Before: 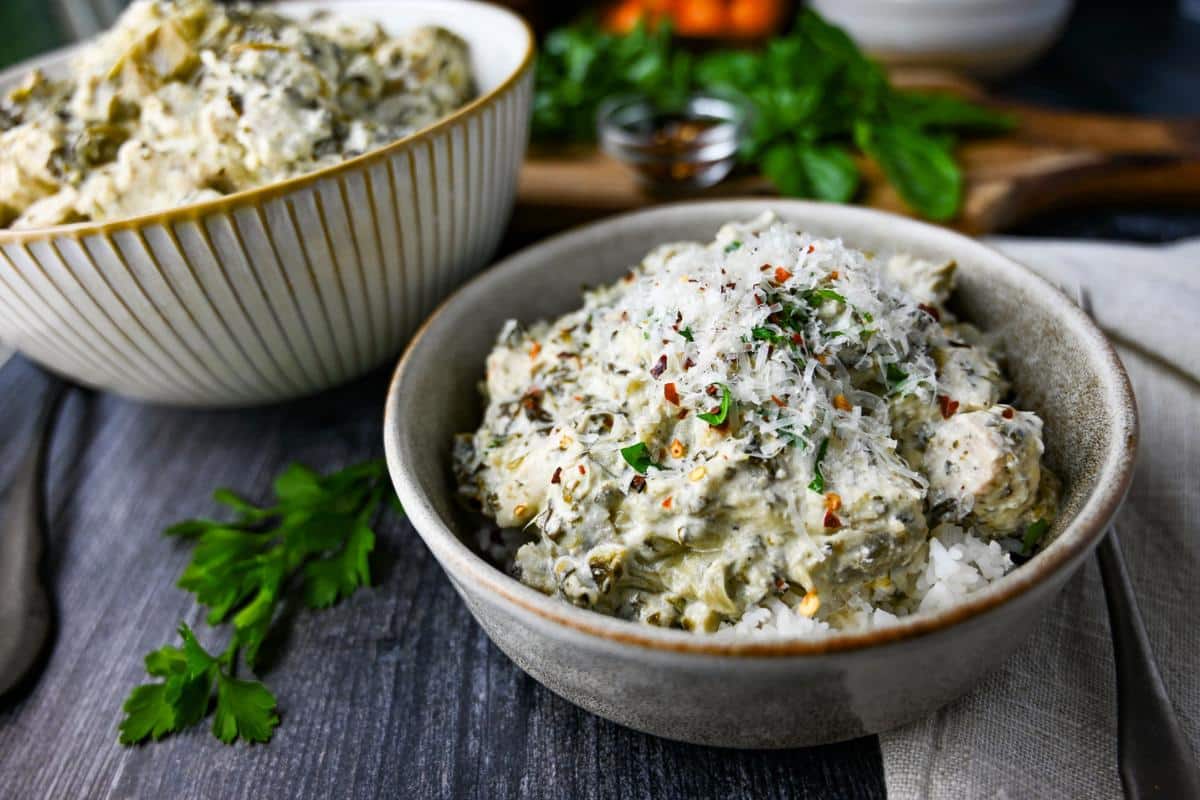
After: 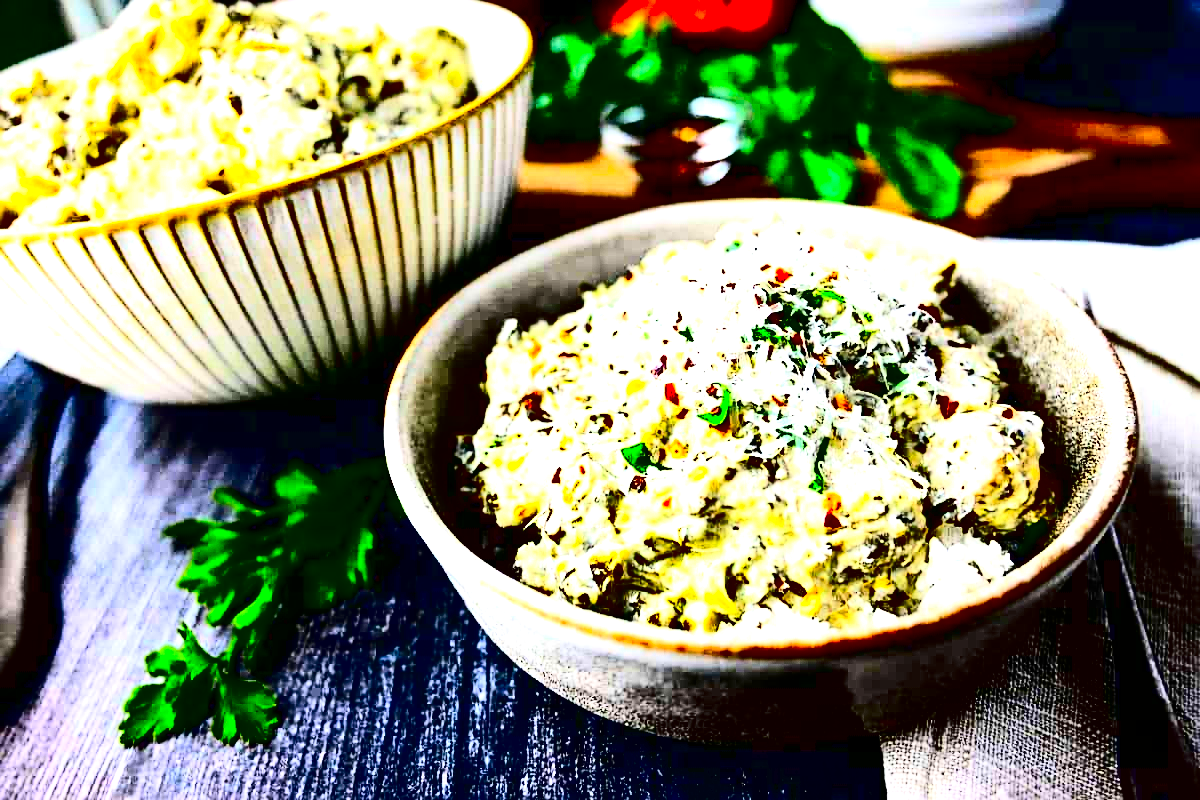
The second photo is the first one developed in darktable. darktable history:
exposure: black level correction 0, exposure 1.676 EV, compensate highlight preservation false
sharpen: on, module defaults
contrast brightness saturation: contrast 0.769, brightness -0.996, saturation 0.989
